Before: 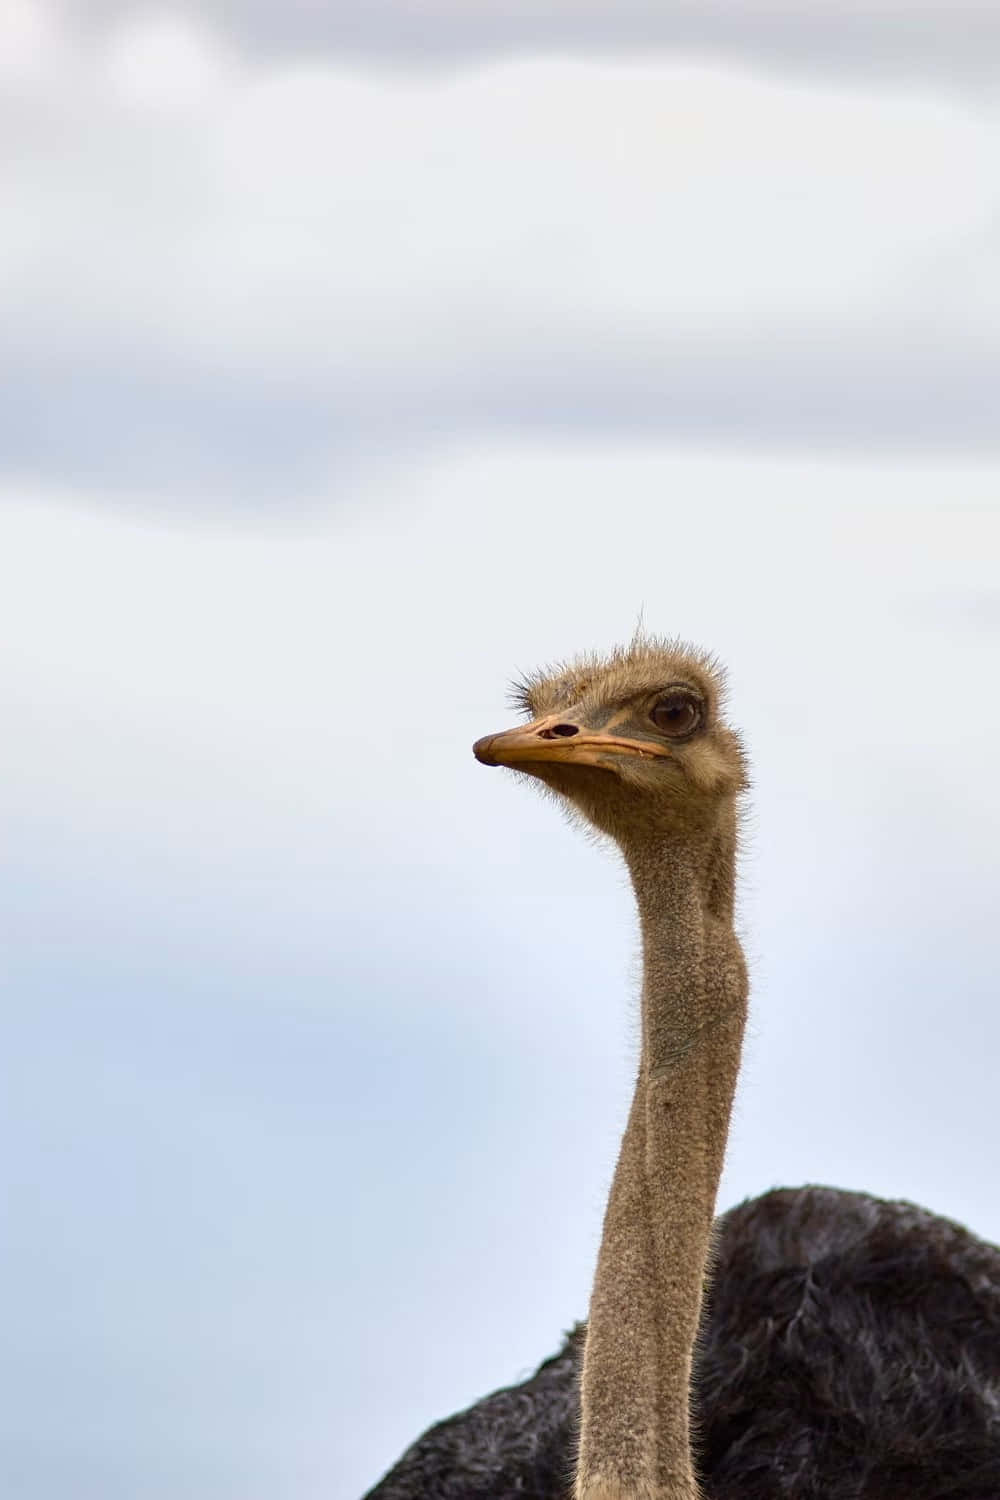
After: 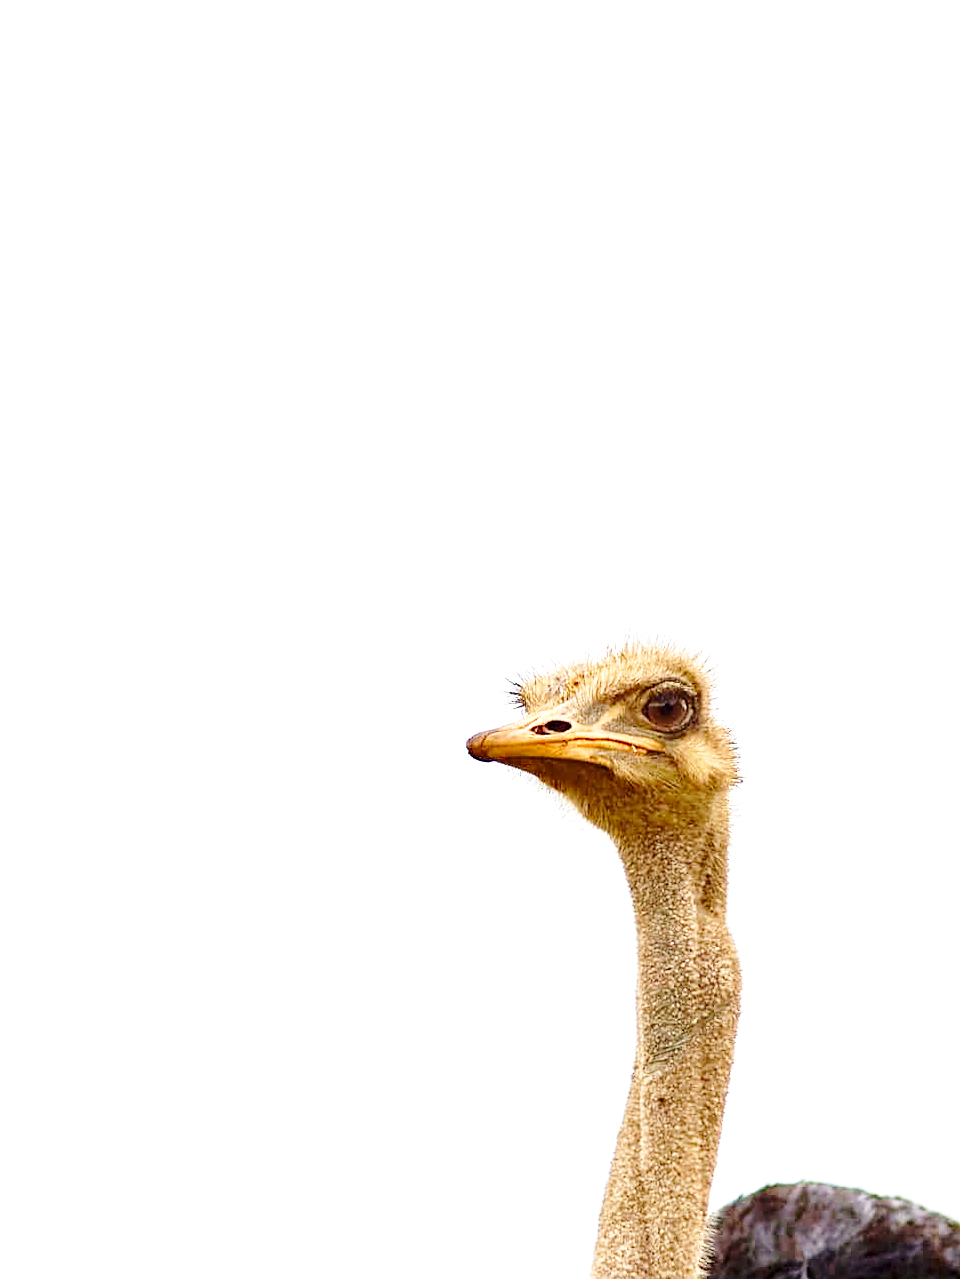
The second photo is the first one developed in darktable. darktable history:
sharpen: on, module defaults
crop and rotate: angle 0.212°, left 0.434%, right 2.945%, bottom 14.221%
exposure: black level correction 0.001, exposure 1.043 EV, compensate highlight preservation false
haze removal: adaptive false
base curve: curves: ch0 [(0, 0) (0.028, 0.03) (0.121, 0.232) (0.46, 0.748) (0.859, 0.968) (1, 1)], preserve colors none
